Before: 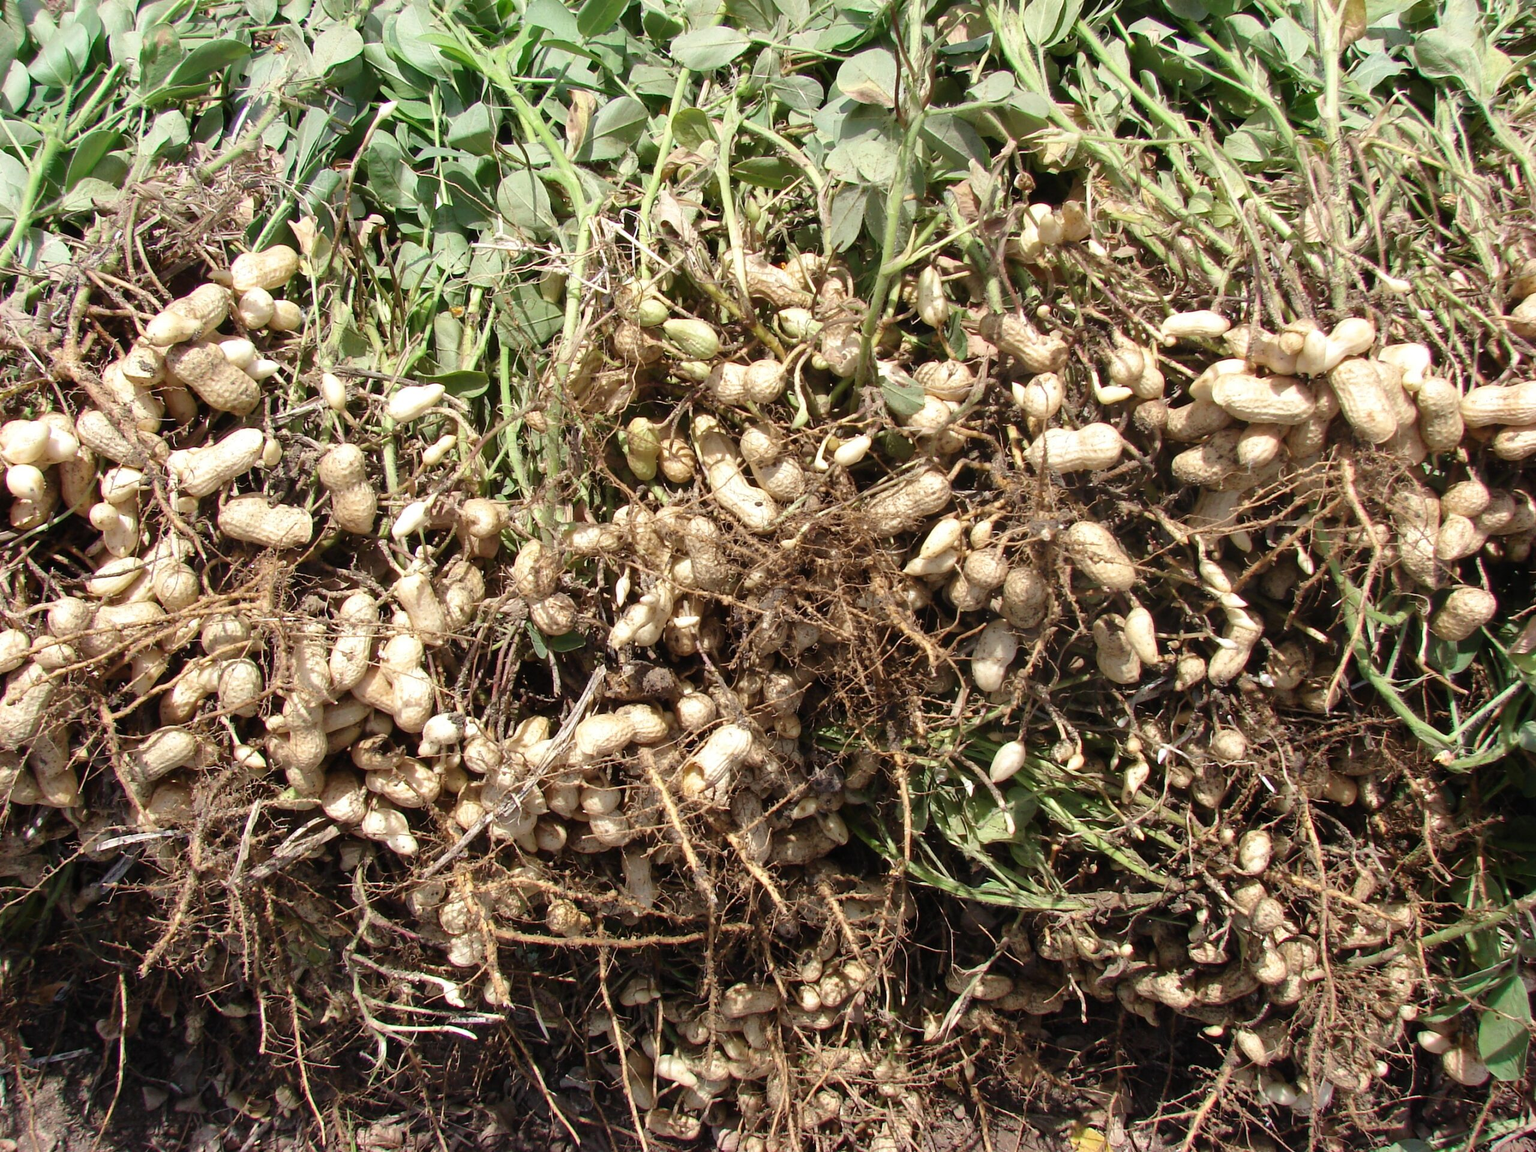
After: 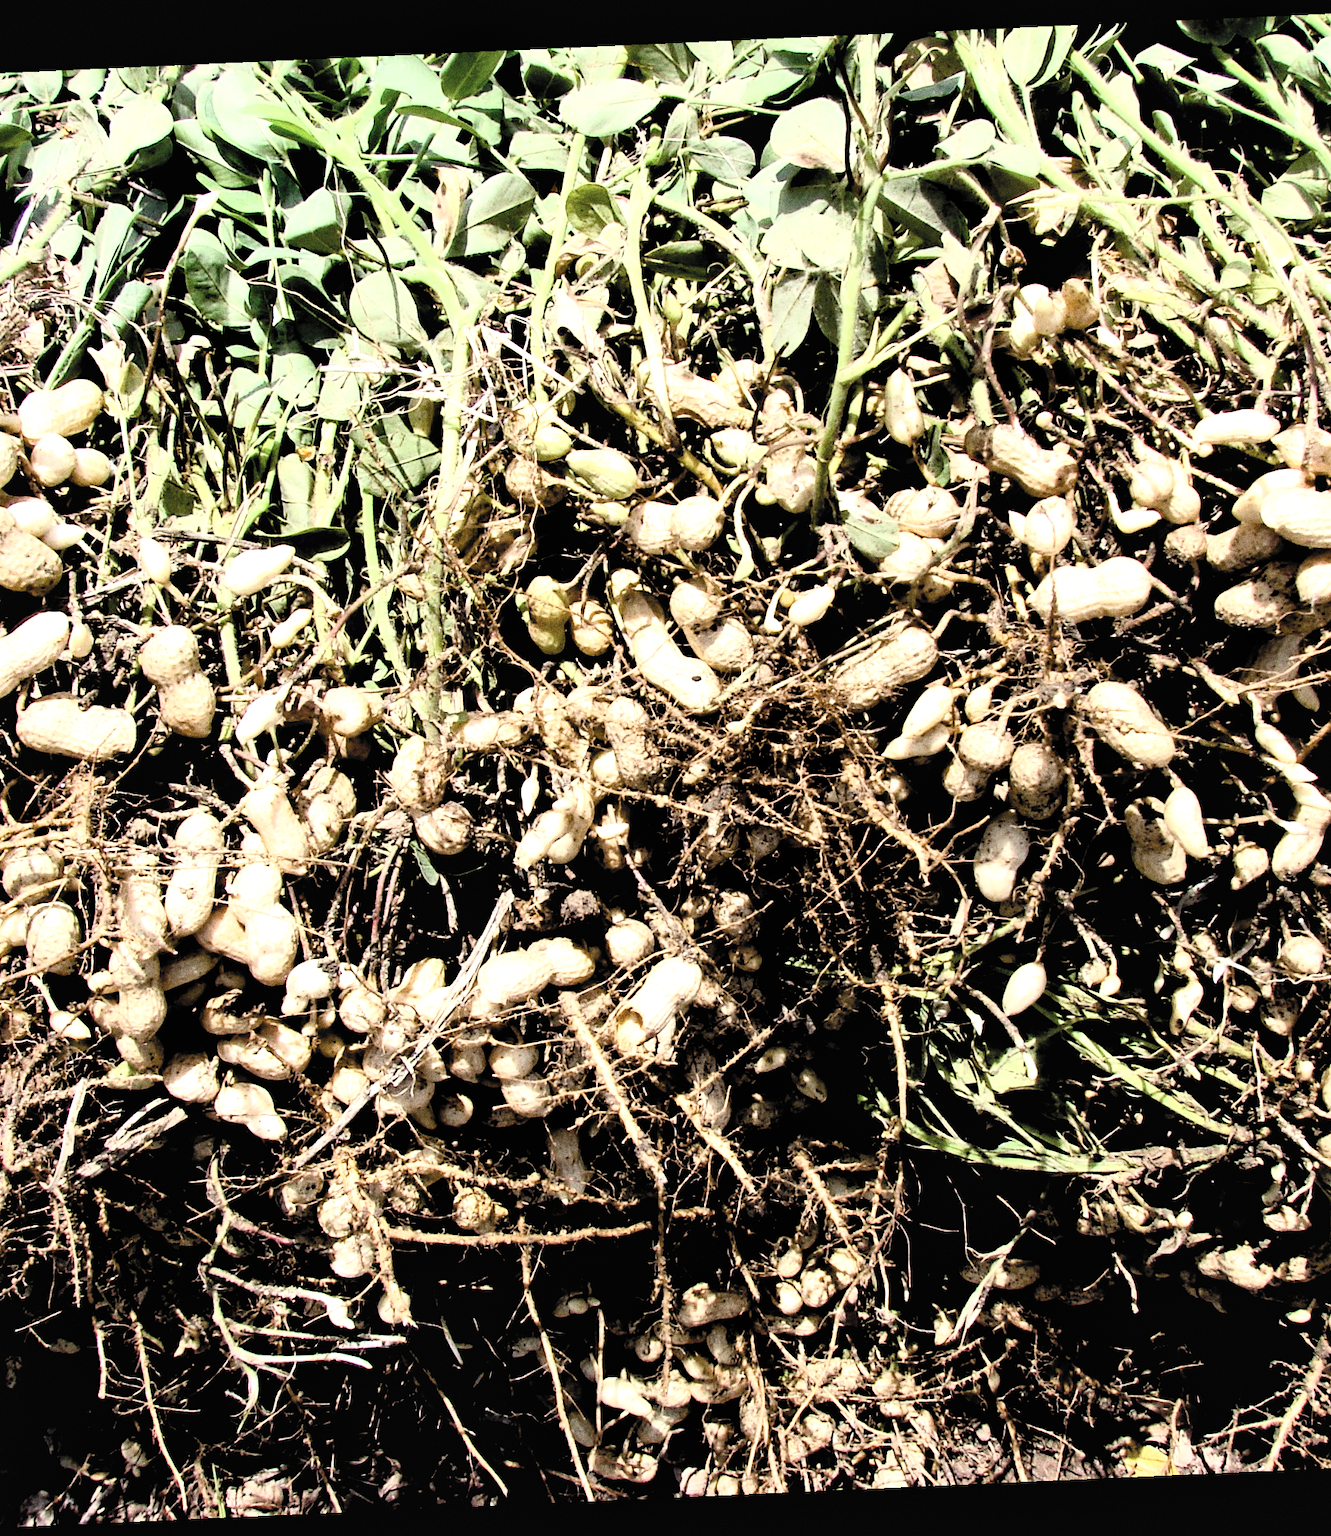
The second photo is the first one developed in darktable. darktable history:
contrast brightness saturation: contrast 0.39, brightness 0.53
crop and rotate: left 14.385%, right 18.948%
rotate and perspective: rotation -2.56°, automatic cropping off
filmic rgb: black relative exposure -3.63 EV, white relative exposure 2.16 EV, hardness 3.62
local contrast: mode bilateral grid, contrast 20, coarseness 50, detail 148%, midtone range 0.2
grain: coarseness 0.09 ISO, strength 40%
exposure: black level correction 0.046, exposure -0.228 EV, compensate highlight preservation false
